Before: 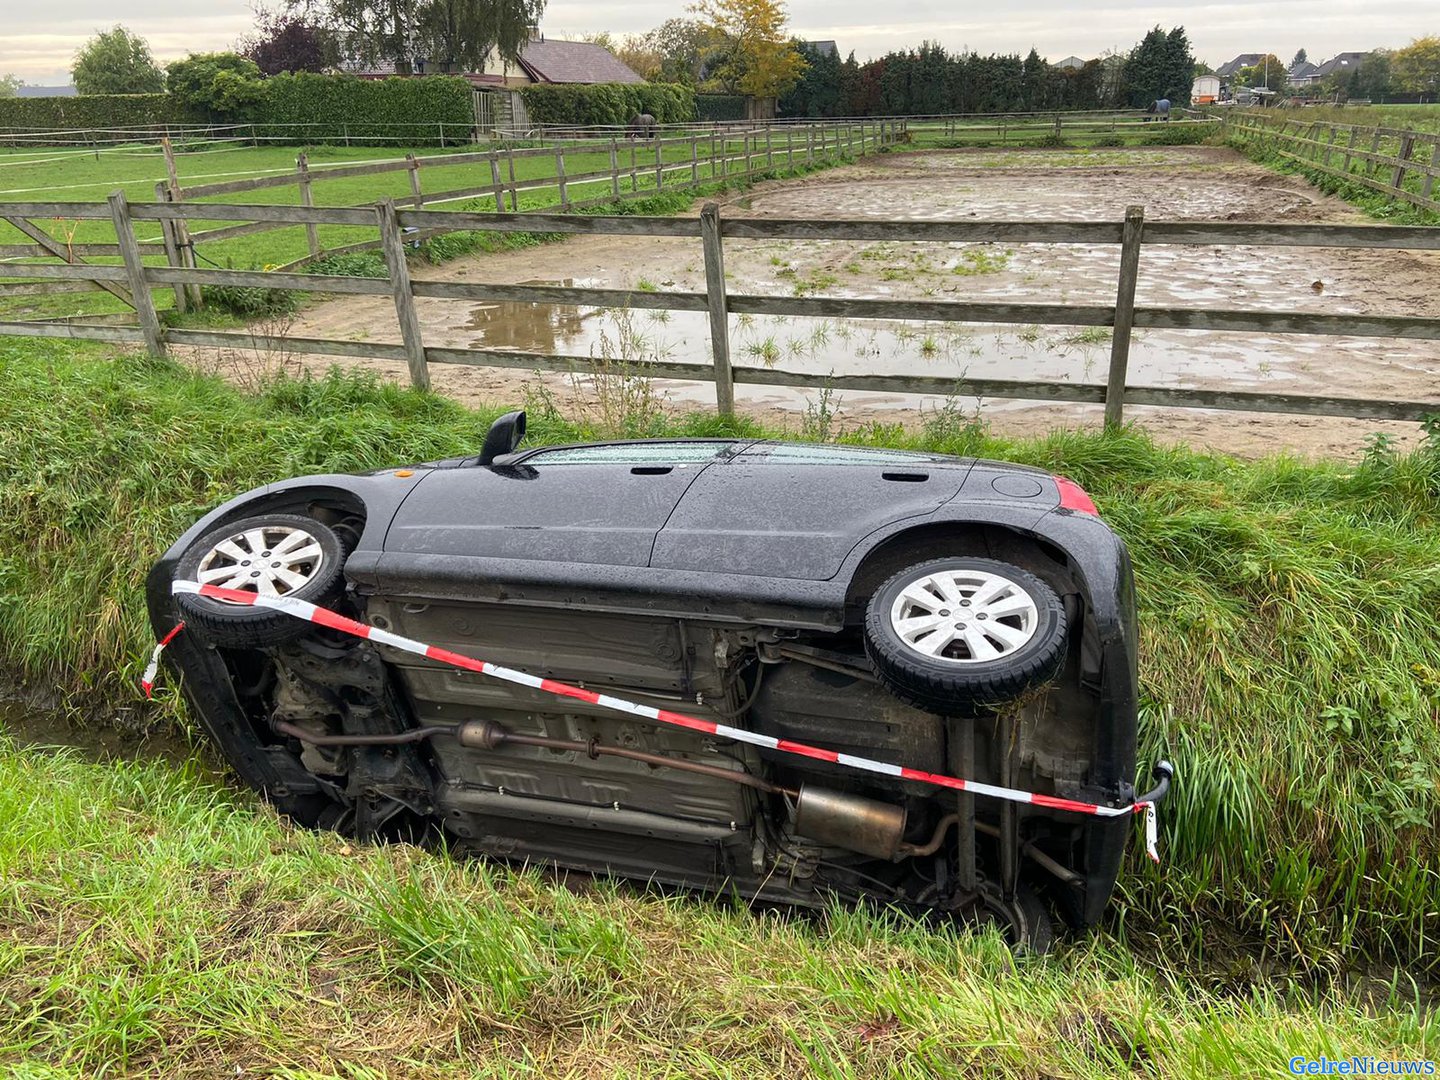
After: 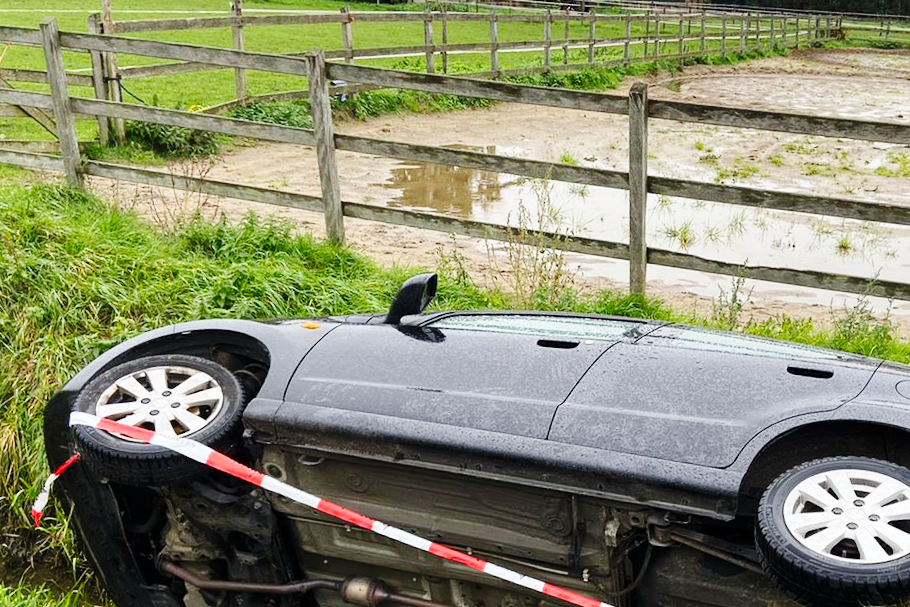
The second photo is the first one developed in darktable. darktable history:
base curve: curves: ch0 [(0, 0) (0.036, 0.025) (0.121, 0.166) (0.206, 0.329) (0.605, 0.79) (1, 1)], preserve colors none
crop and rotate: angle -4.99°, left 2.122%, top 6.945%, right 27.566%, bottom 30.519%
